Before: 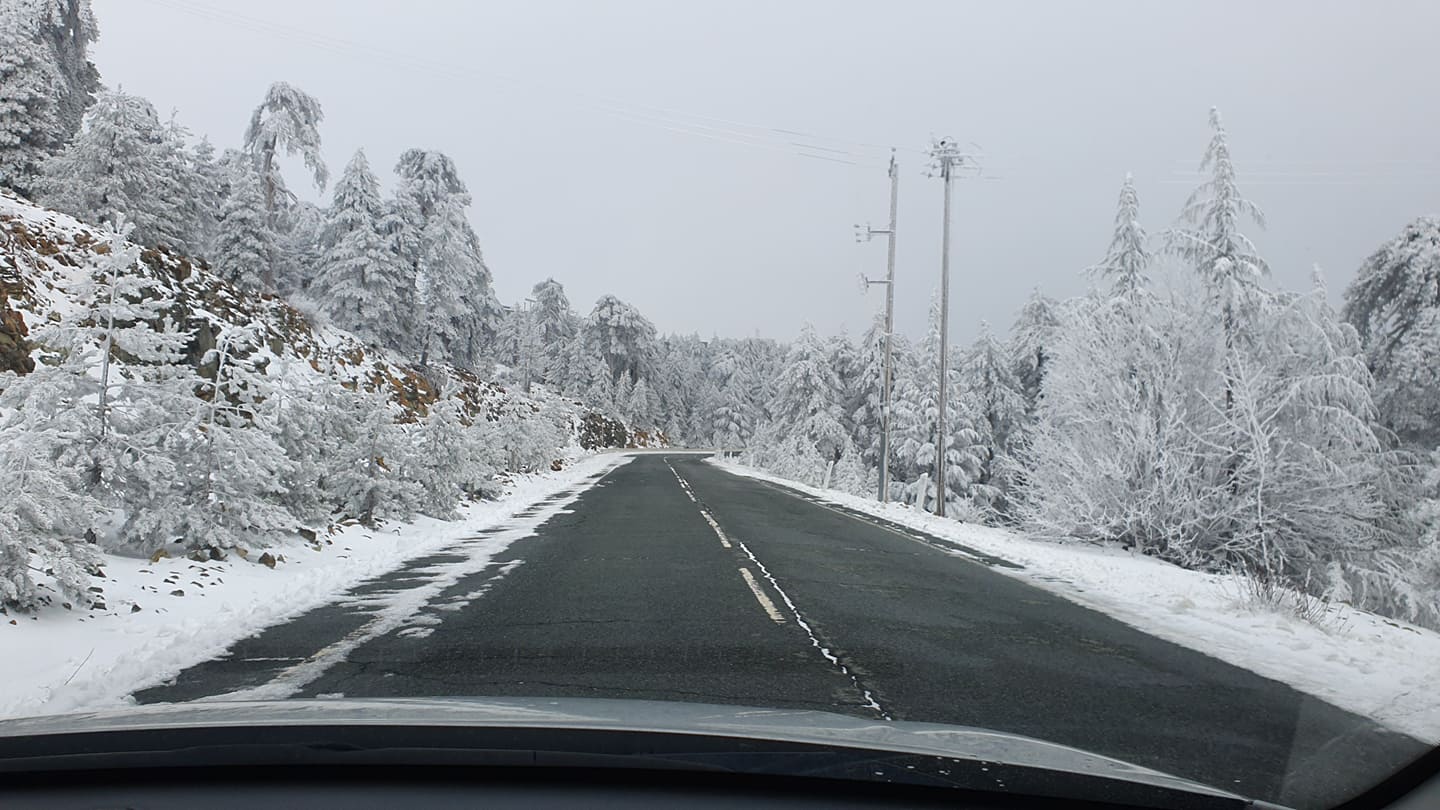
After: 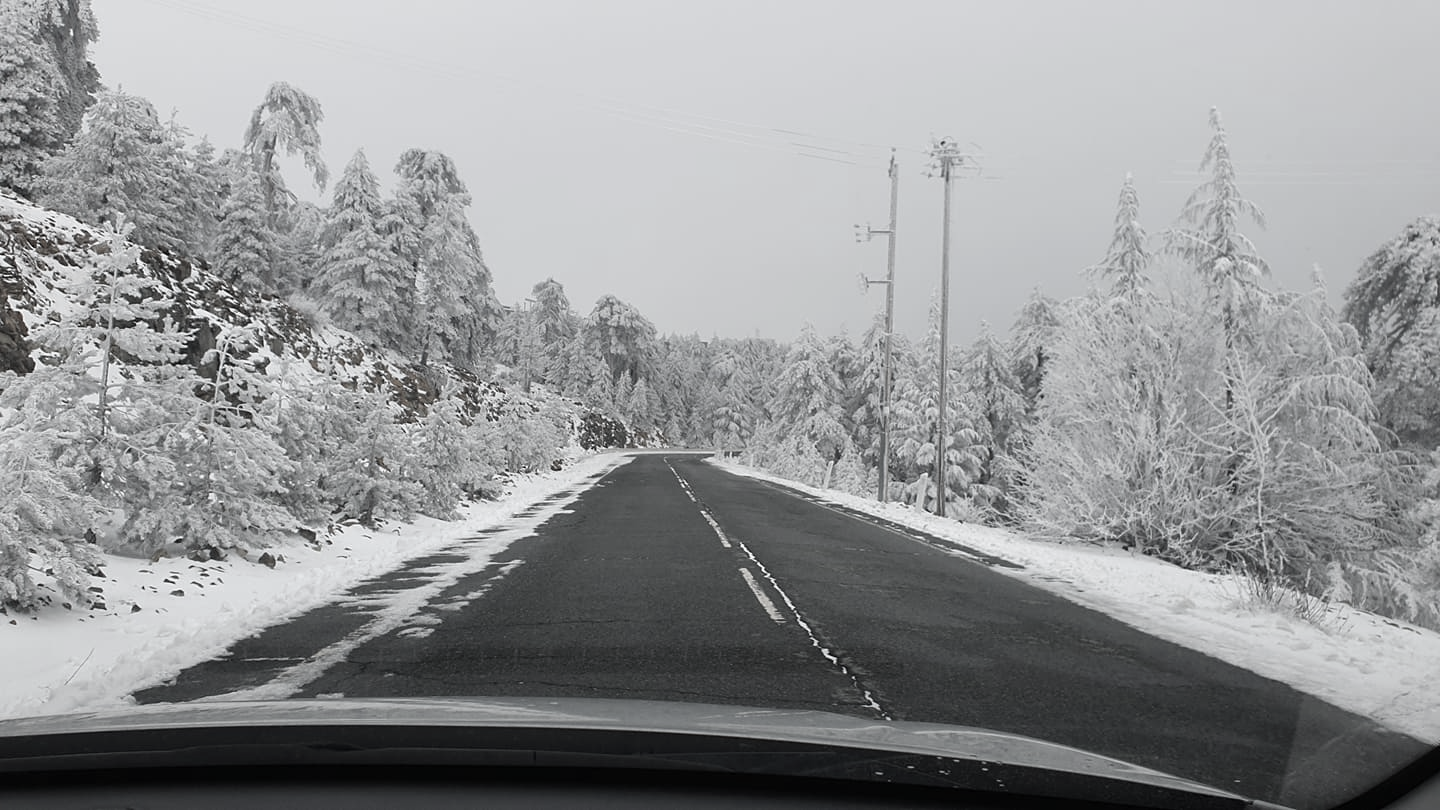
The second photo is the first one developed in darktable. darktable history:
color correction: highlights b* -0.013, saturation 0.248
exposure: exposure -0.043 EV, compensate exposure bias true, compensate highlight preservation false
